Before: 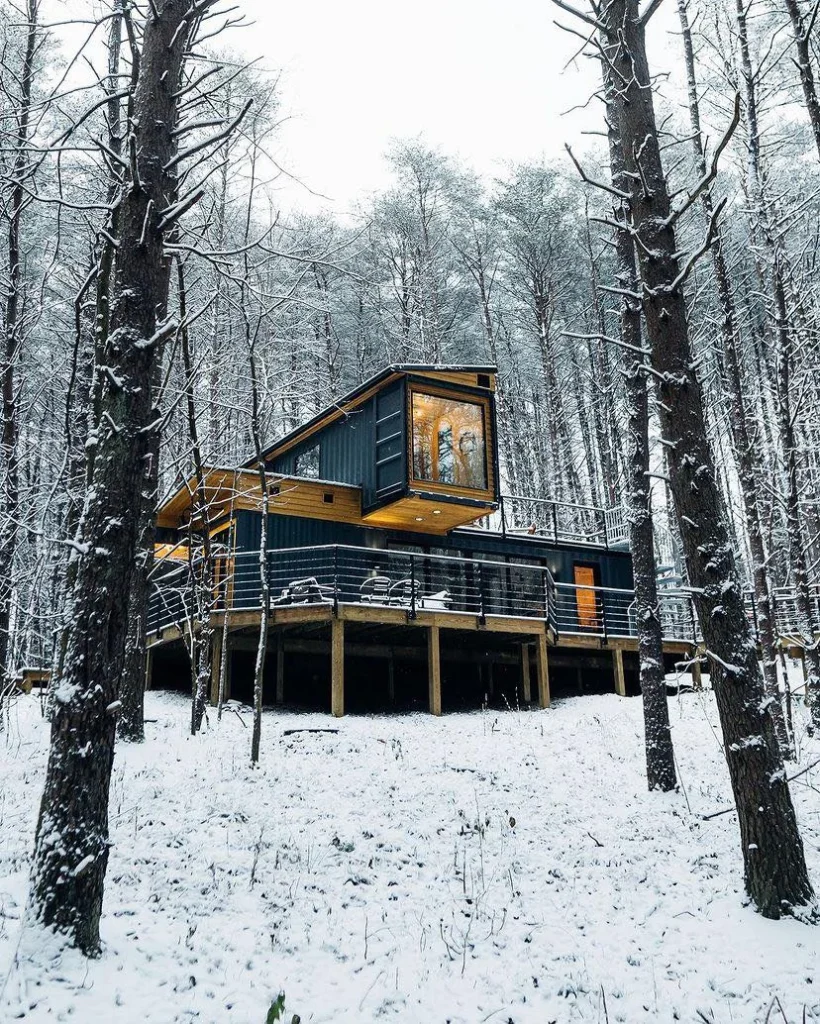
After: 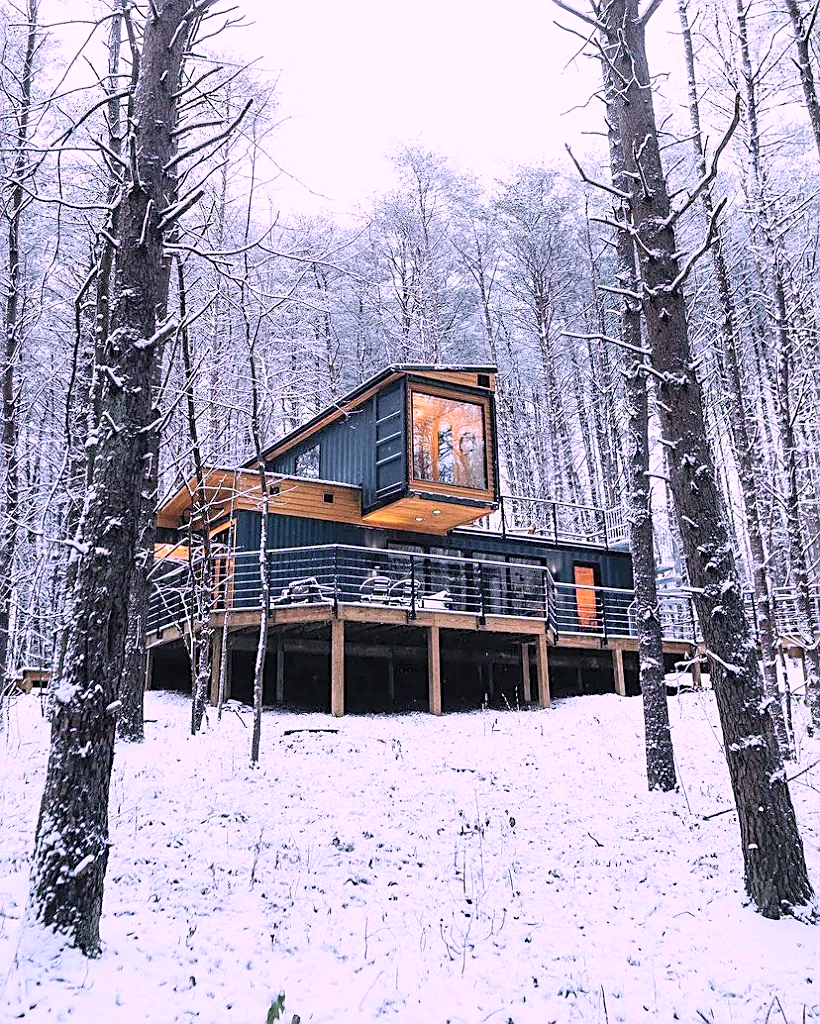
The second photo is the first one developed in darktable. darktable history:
sharpen: on, module defaults
color correction: highlights a* 16.15, highlights b* -19.94
contrast brightness saturation: contrast 0.1, brightness 0.294, saturation 0.15
